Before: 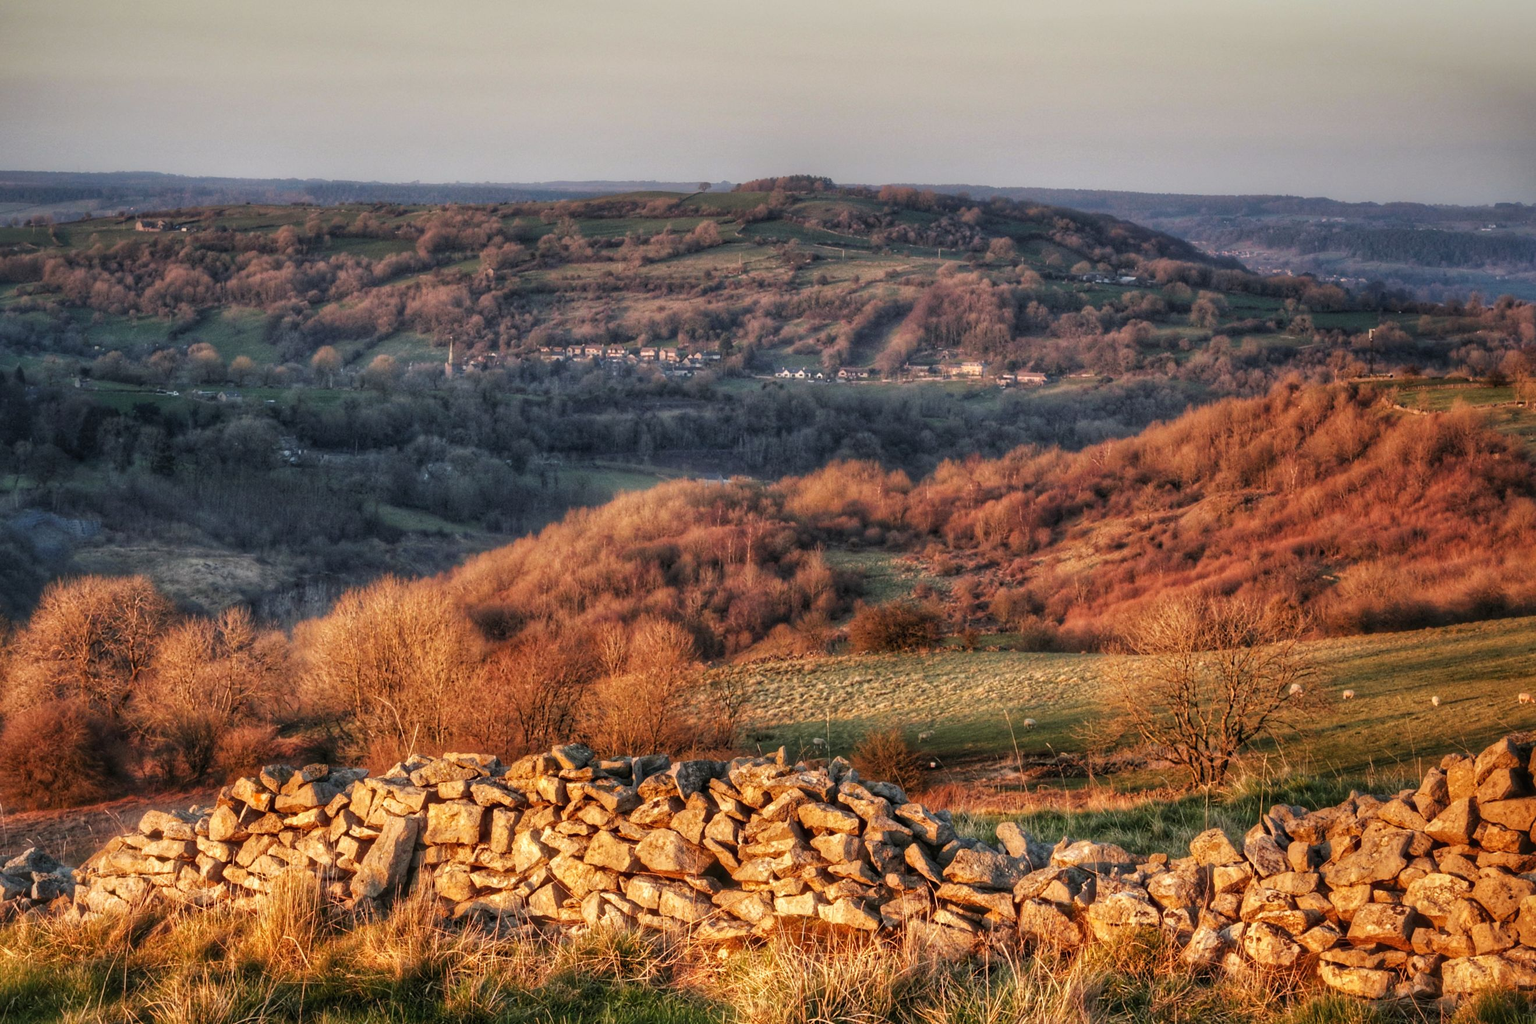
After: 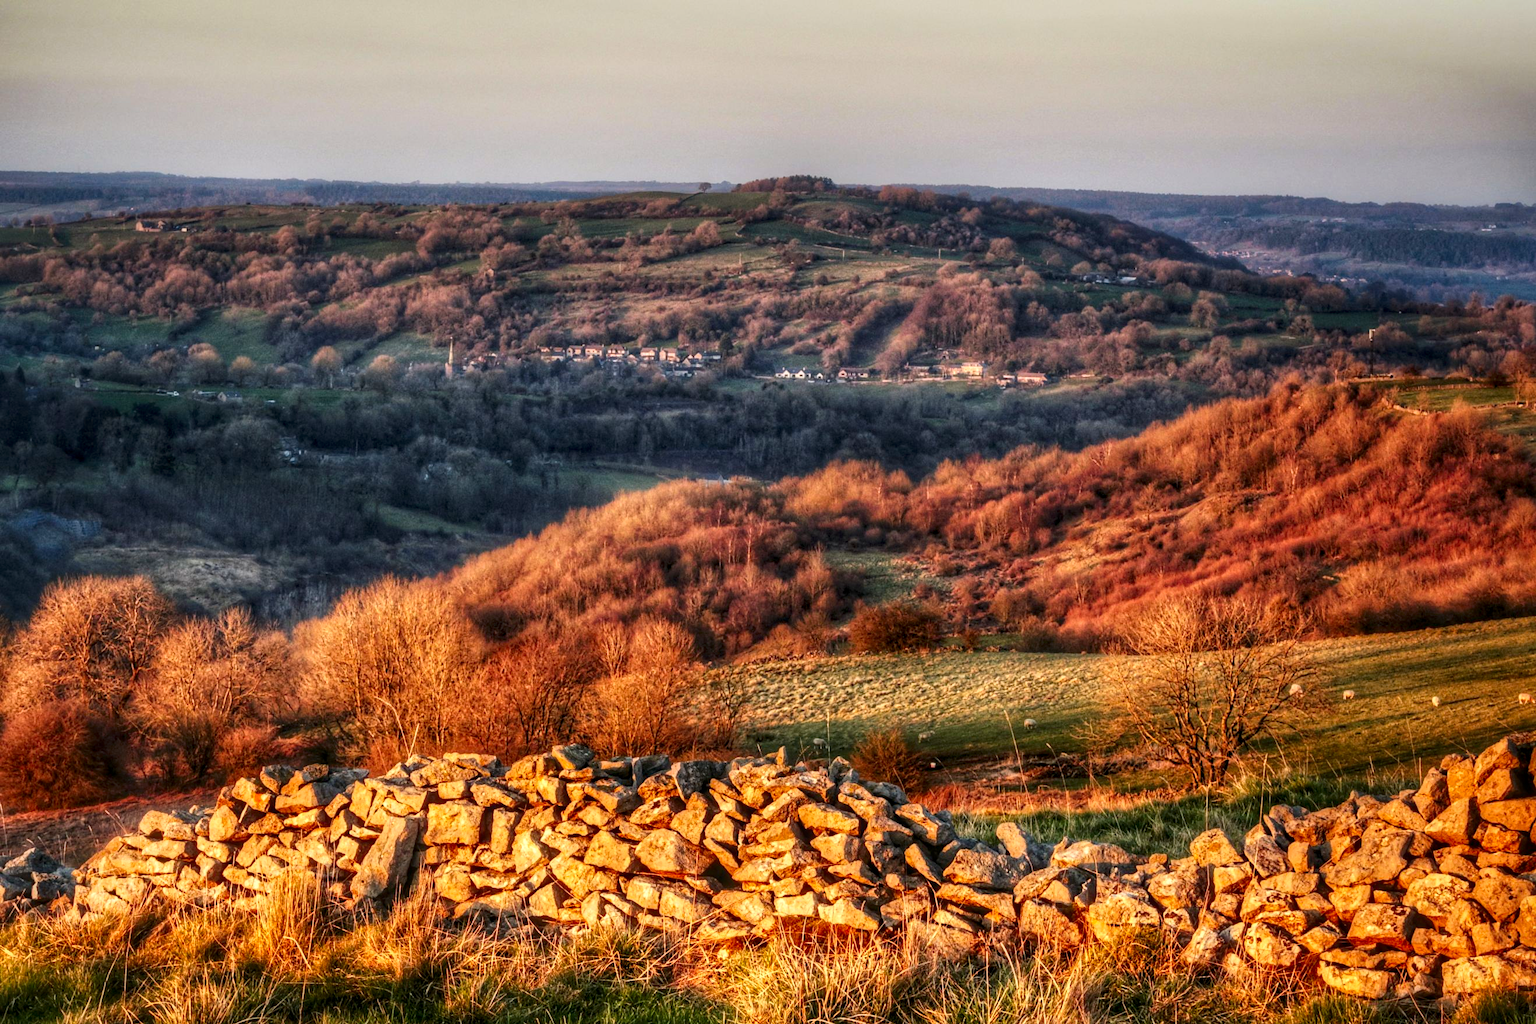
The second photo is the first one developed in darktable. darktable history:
contrast brightness saturation: contrast 0.18, saturation 0.3
local contrast: on, module defaults
